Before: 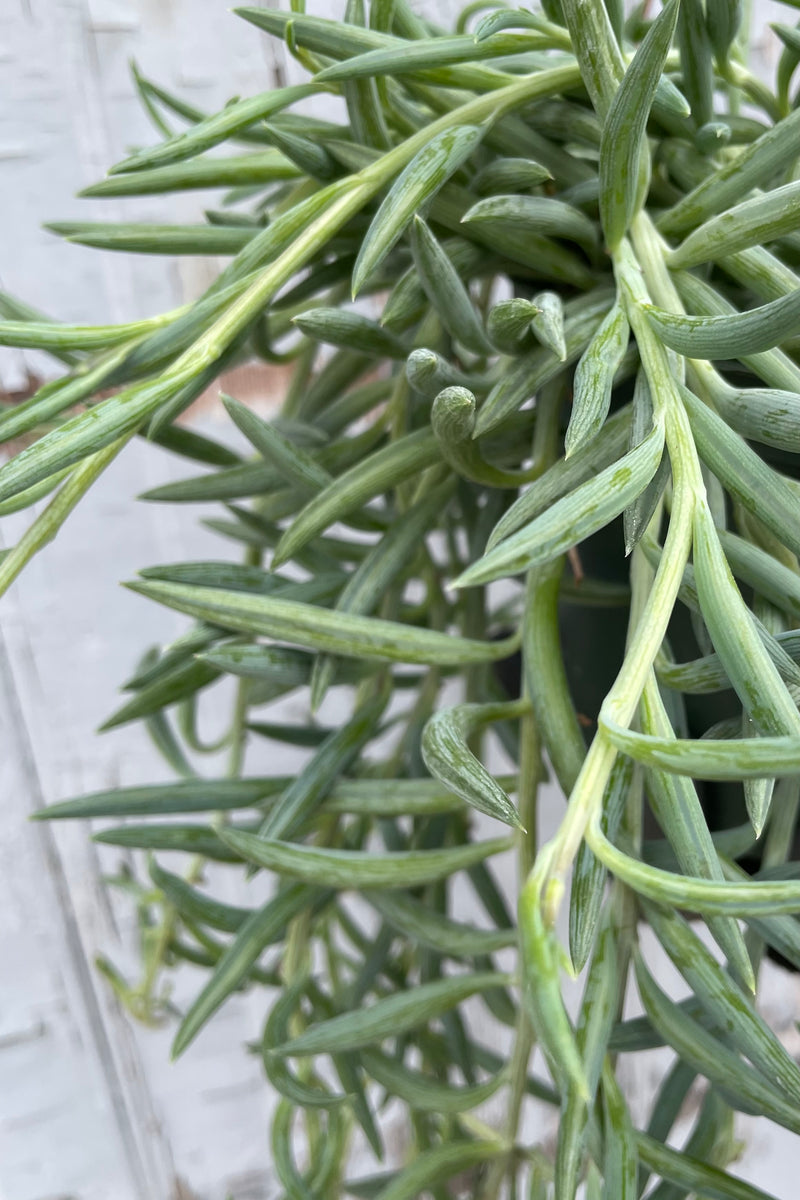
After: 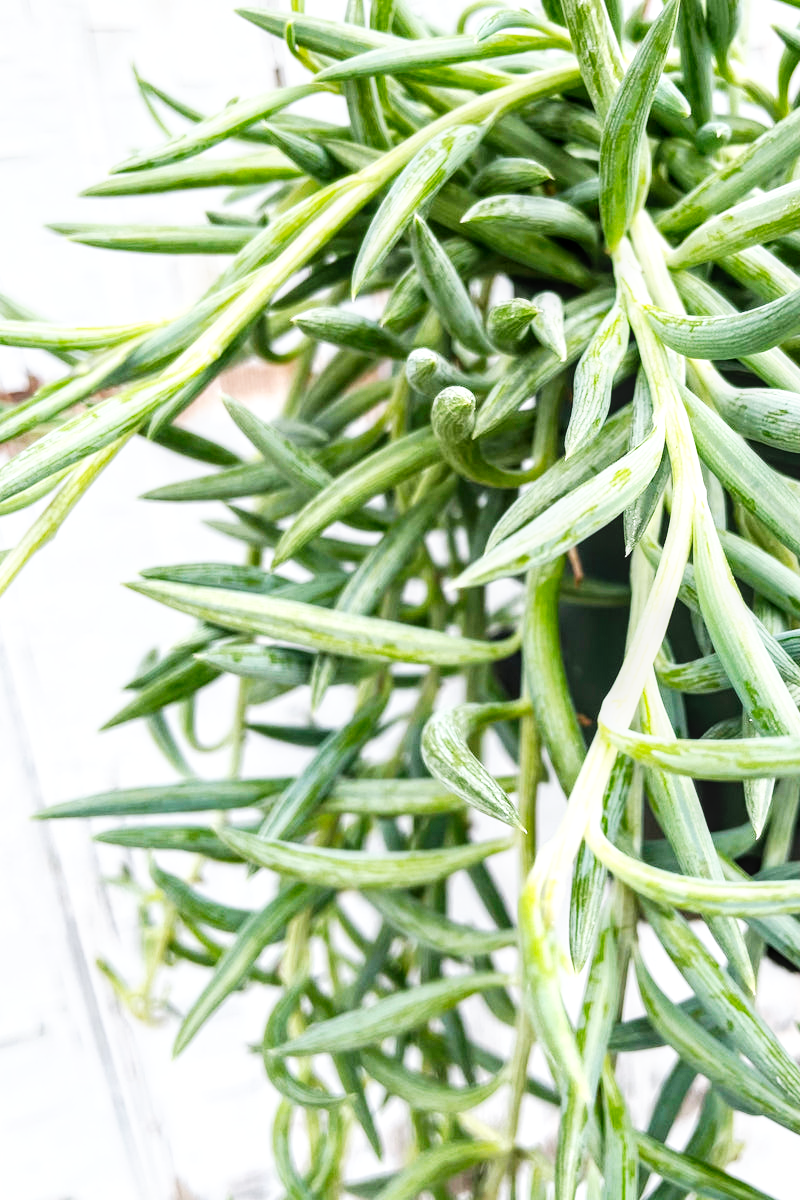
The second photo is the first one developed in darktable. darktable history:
base curve: curves: ch0 [(0, 0) (0.007, 0.004) (0.027, 0.03) (0.046, 0.07) (0.207, 0.54) (0.442, 0.872) (0.673, 0.972) (1, 1)], preserve colors none
color balance rgb: linear chroma grading › global chroma -15.682%, perceptual saturation grading › global saturation 24.993%, global vibrance 20%
local contrast: on, module defaults
